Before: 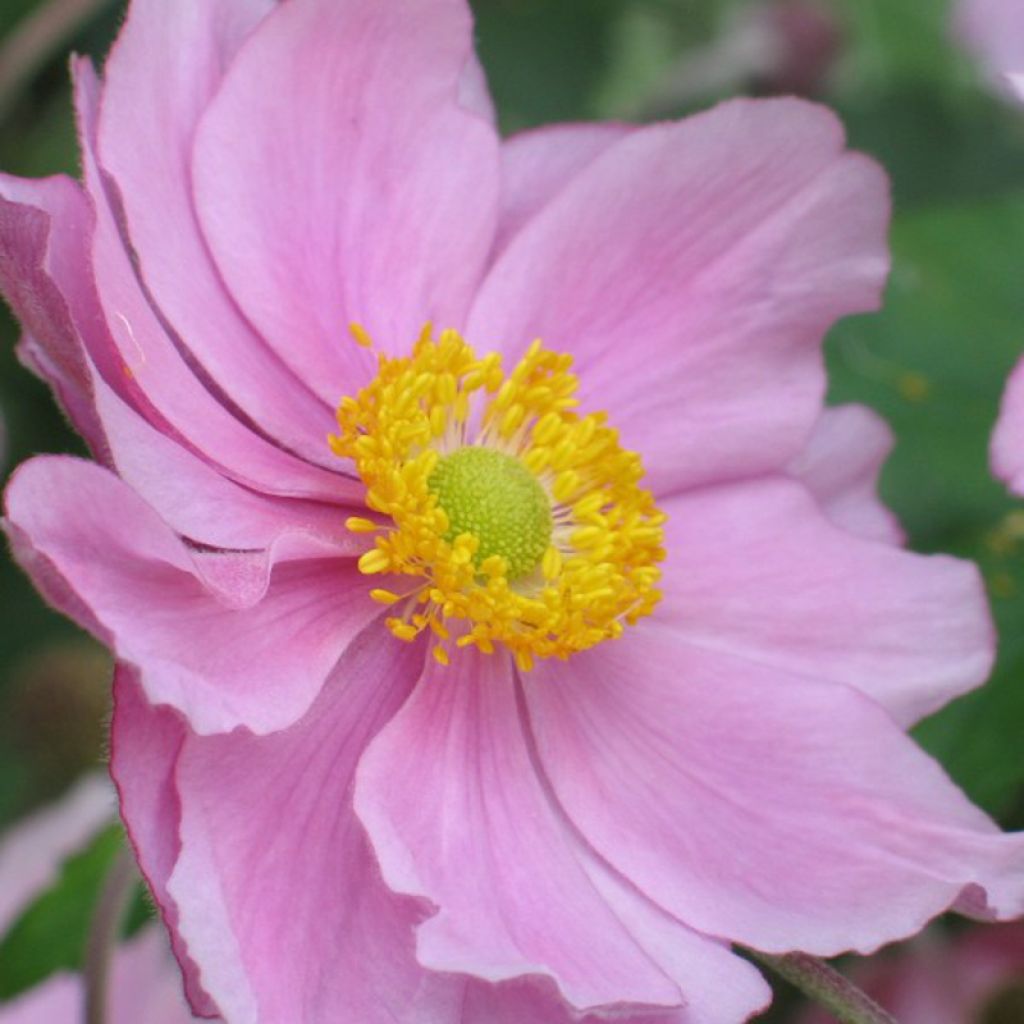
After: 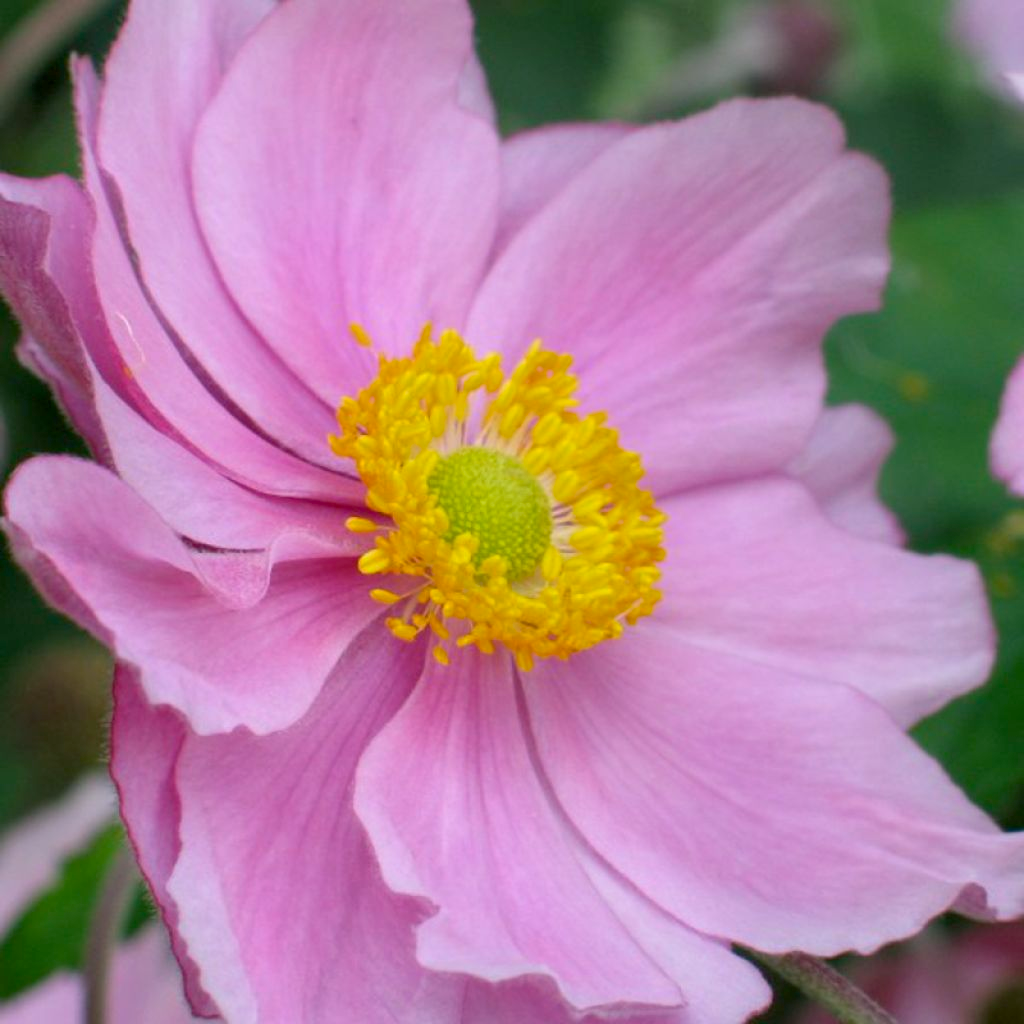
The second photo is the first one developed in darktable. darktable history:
color balance rgb: shadows lift › luminance -8.108%, shadows lift › chroma 2.348%, shadows lift › hue 163.61°, global offset › luminance -0.864%, perceptual saturation grading › global saturation 10.548%
